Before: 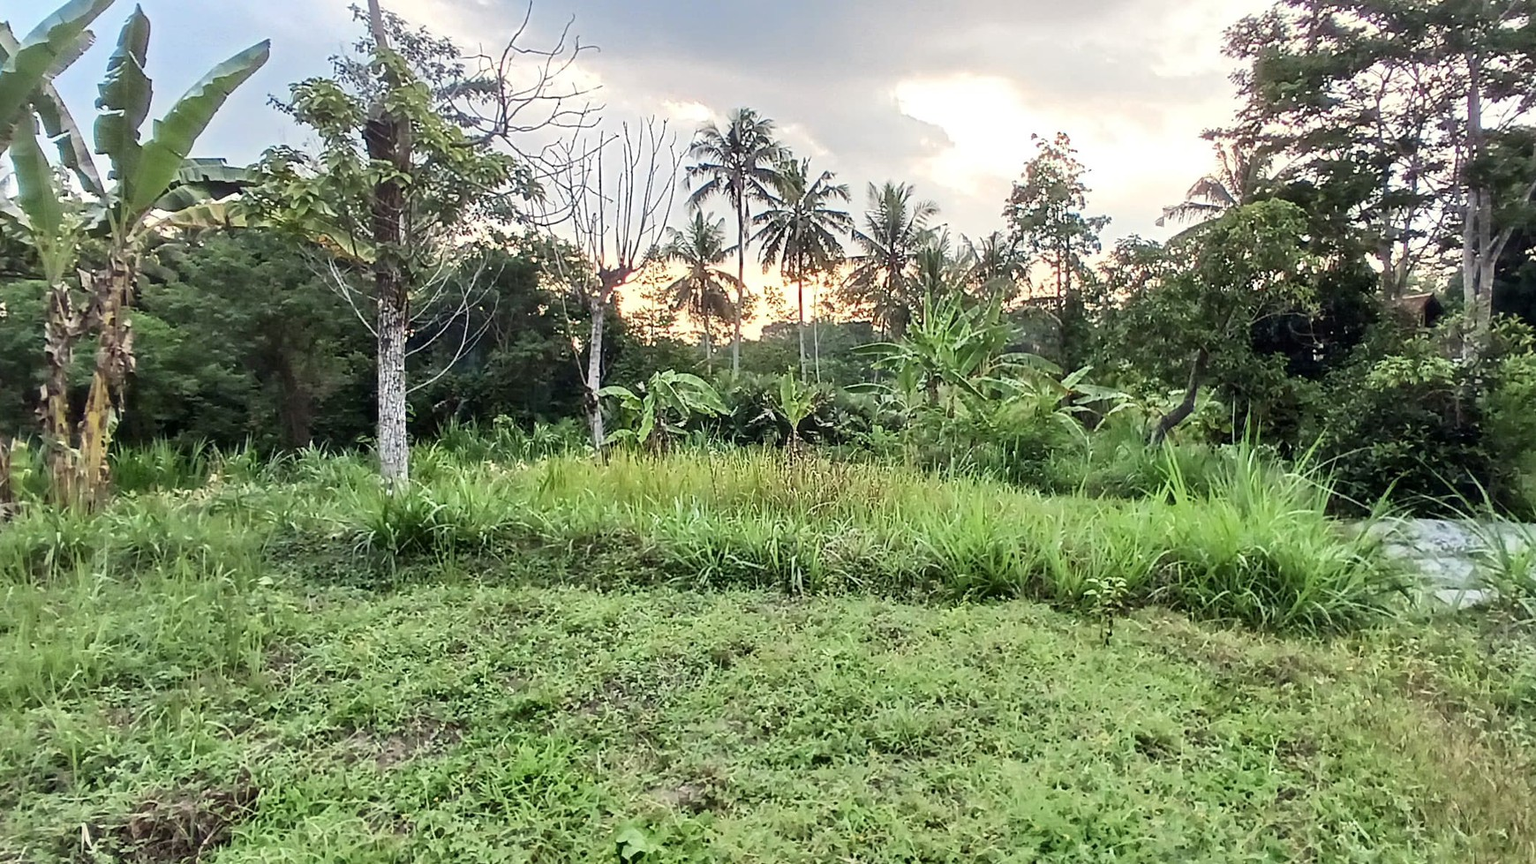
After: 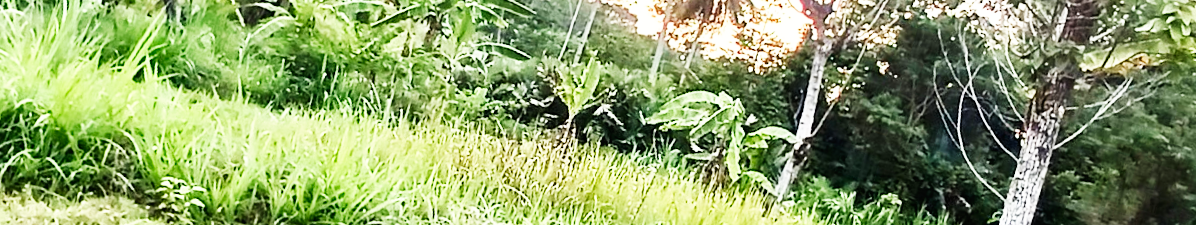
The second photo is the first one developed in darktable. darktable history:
base curve: curves: ch0 [(0, 0) (0.007, 0.004) (0.027, 0.03) (0.046, 0.07) (0.207, 0.54) (0.442, 0.872) (0.673, 0.972) (1, 1)], preserve colors none
crop and rotate: angle 16.12°, top 30.835%, bottom 35.653%
